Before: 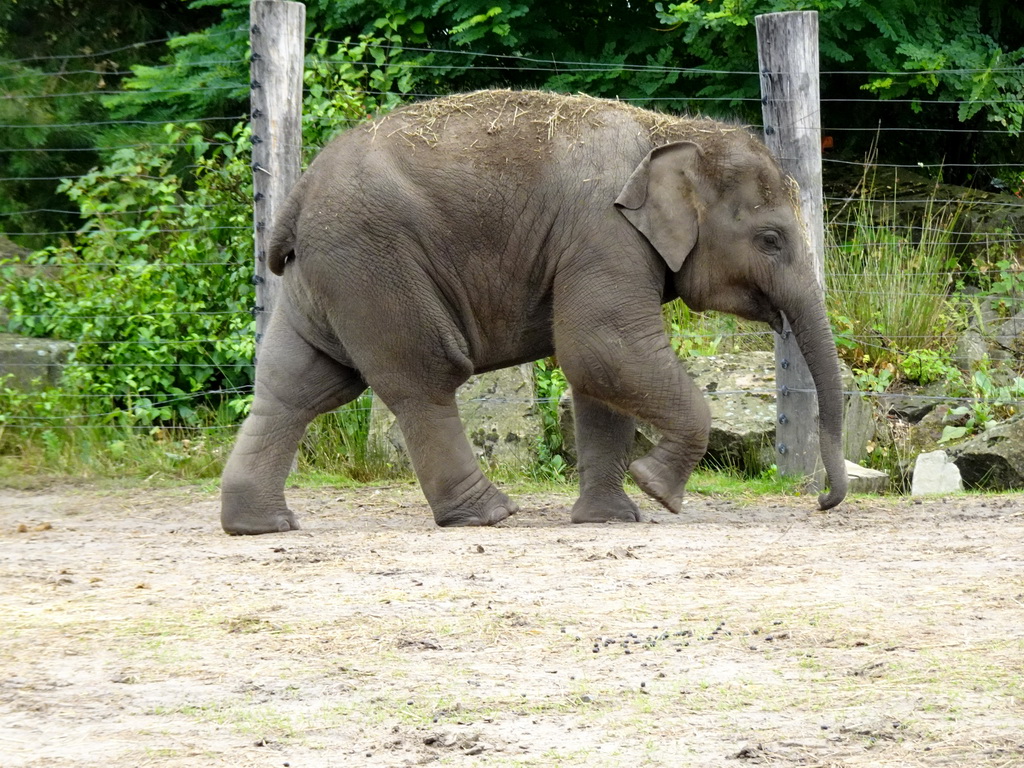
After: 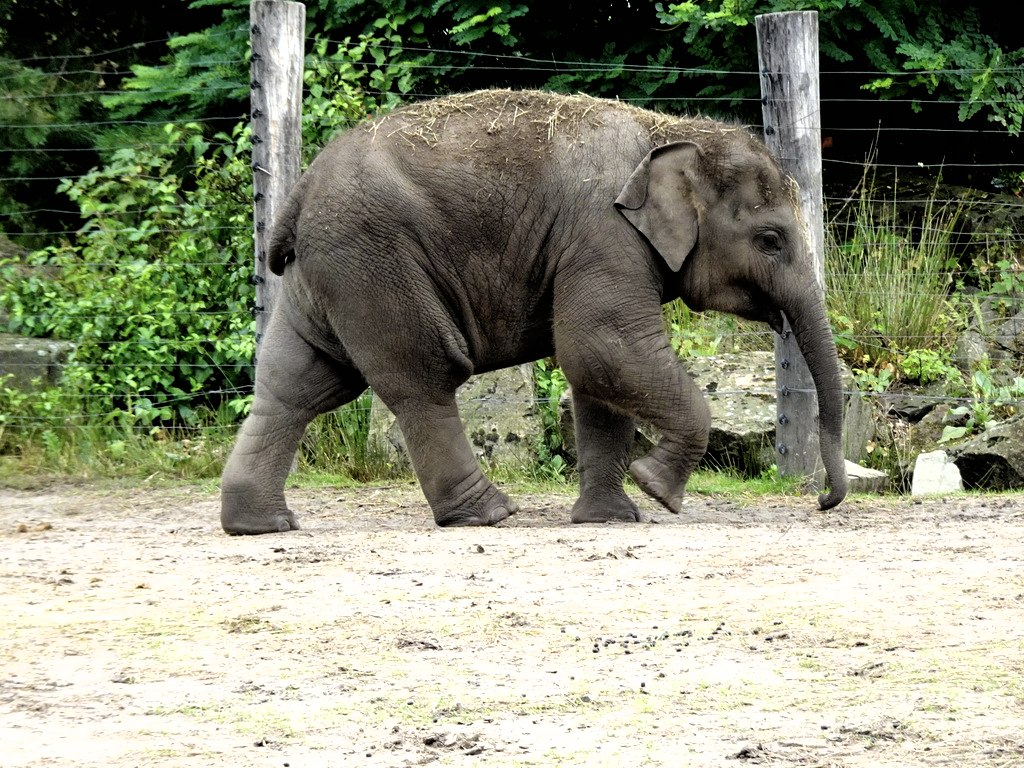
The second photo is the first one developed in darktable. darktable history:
tone equalizer: -8 EV 0.25 EV, -7 EV 0.417 EV, -6 EV 0.417 EV, -5 EV 0.25 EV, -3 EV -0.25 EV, -2 EV -0.417 EV, -1 EV -0.417 EV, +0 EV -0.25 EV, edges refinement/feathering 500, mask exposure compensation -1.57 EV, preserve details guided filter
filmic rgb: black relative exposure -8.2 EV, white relative exposure 2.2 EV, threshold 3 EV, hardness 7.11, latitude 85.74%, contrast 1.696, highlights saturation mix -4%, shadows ↔ highlights balance -2.69%, color science v5 (2021), contrast in shadows safe, contrast in highlights safe, enable highlight reconstruction true
color balance rgb: on, module defaults
